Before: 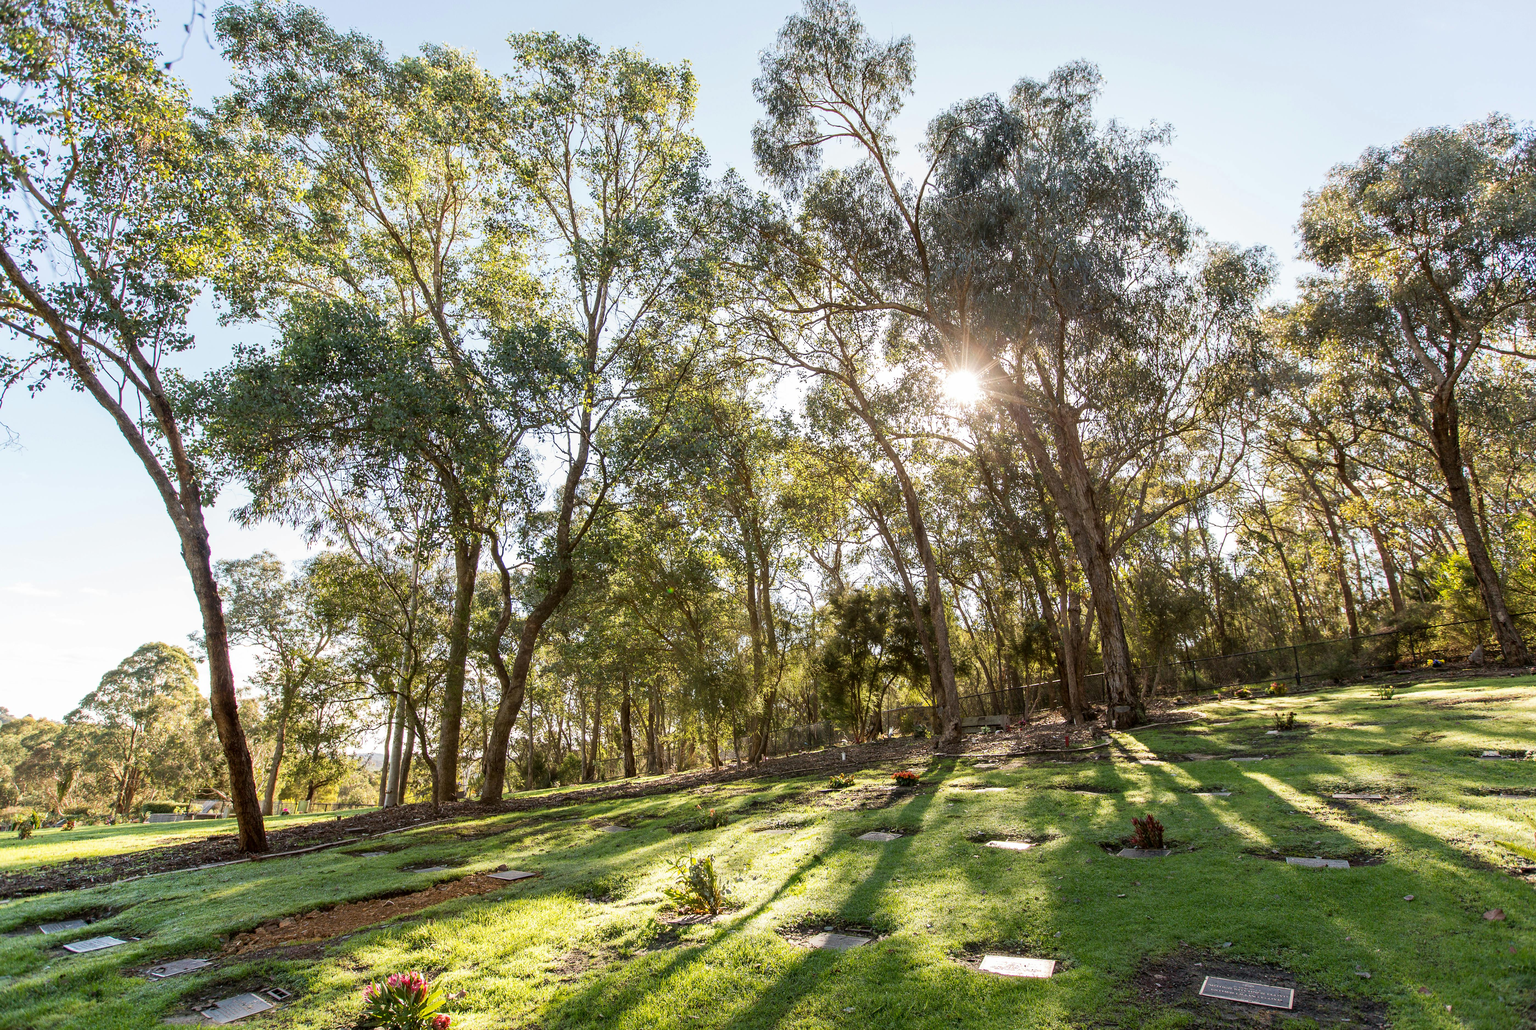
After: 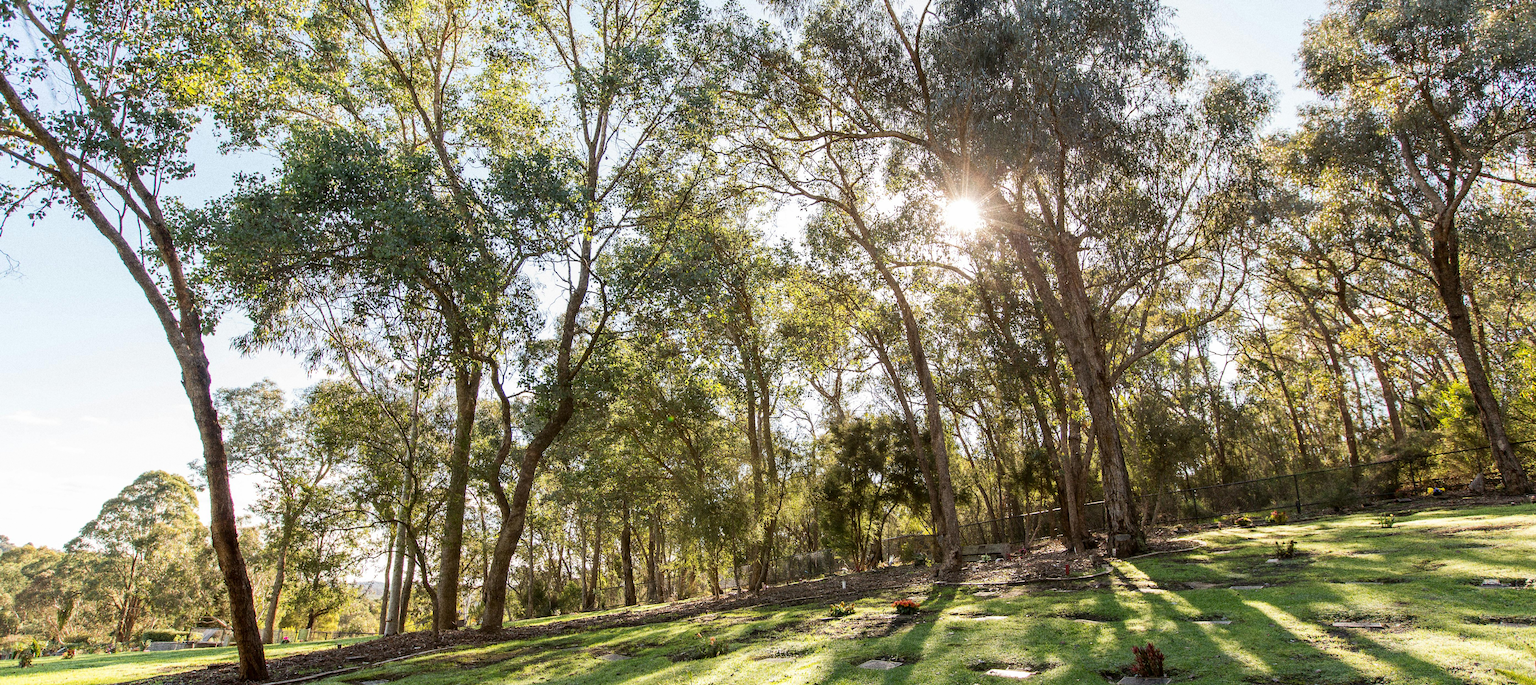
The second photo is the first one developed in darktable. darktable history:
grain: coarseness 10.62 ISO, strength 55.56%
crop: top 16.727%, bottom 16.727%
